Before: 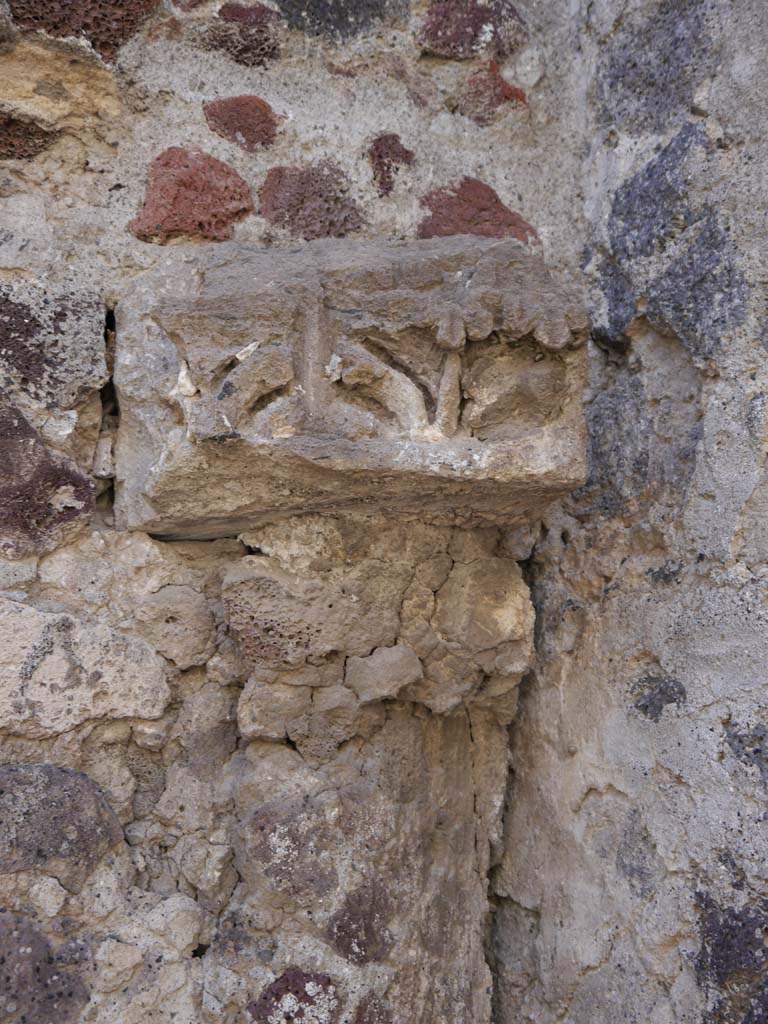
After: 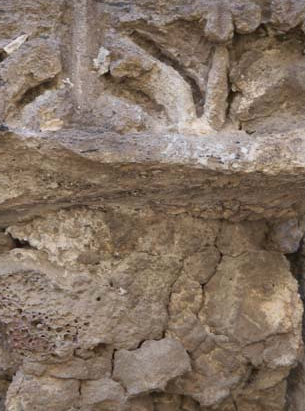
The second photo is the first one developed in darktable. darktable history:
tone curve: curves: ch0 [(0, 0.045) (0.155, 0.169) (0.46, 0.466) (0.751, 0.788) (1, 0.961)]; ch1 [(0, 0) (0.43, 0.408) (0.472, 0.469) (0.505, 0.503) (0.553, 0.563) (0.592, 0.581) (0.631, 0.625) (1, 1)]; ch2 [(0, 0) (0.505, 0.495) (0.55, 0.557) (0.583, 0.573) (1, 1)]
crop: left 30.273%, top 30.064%, right 29.892%, bottom 29.783%
